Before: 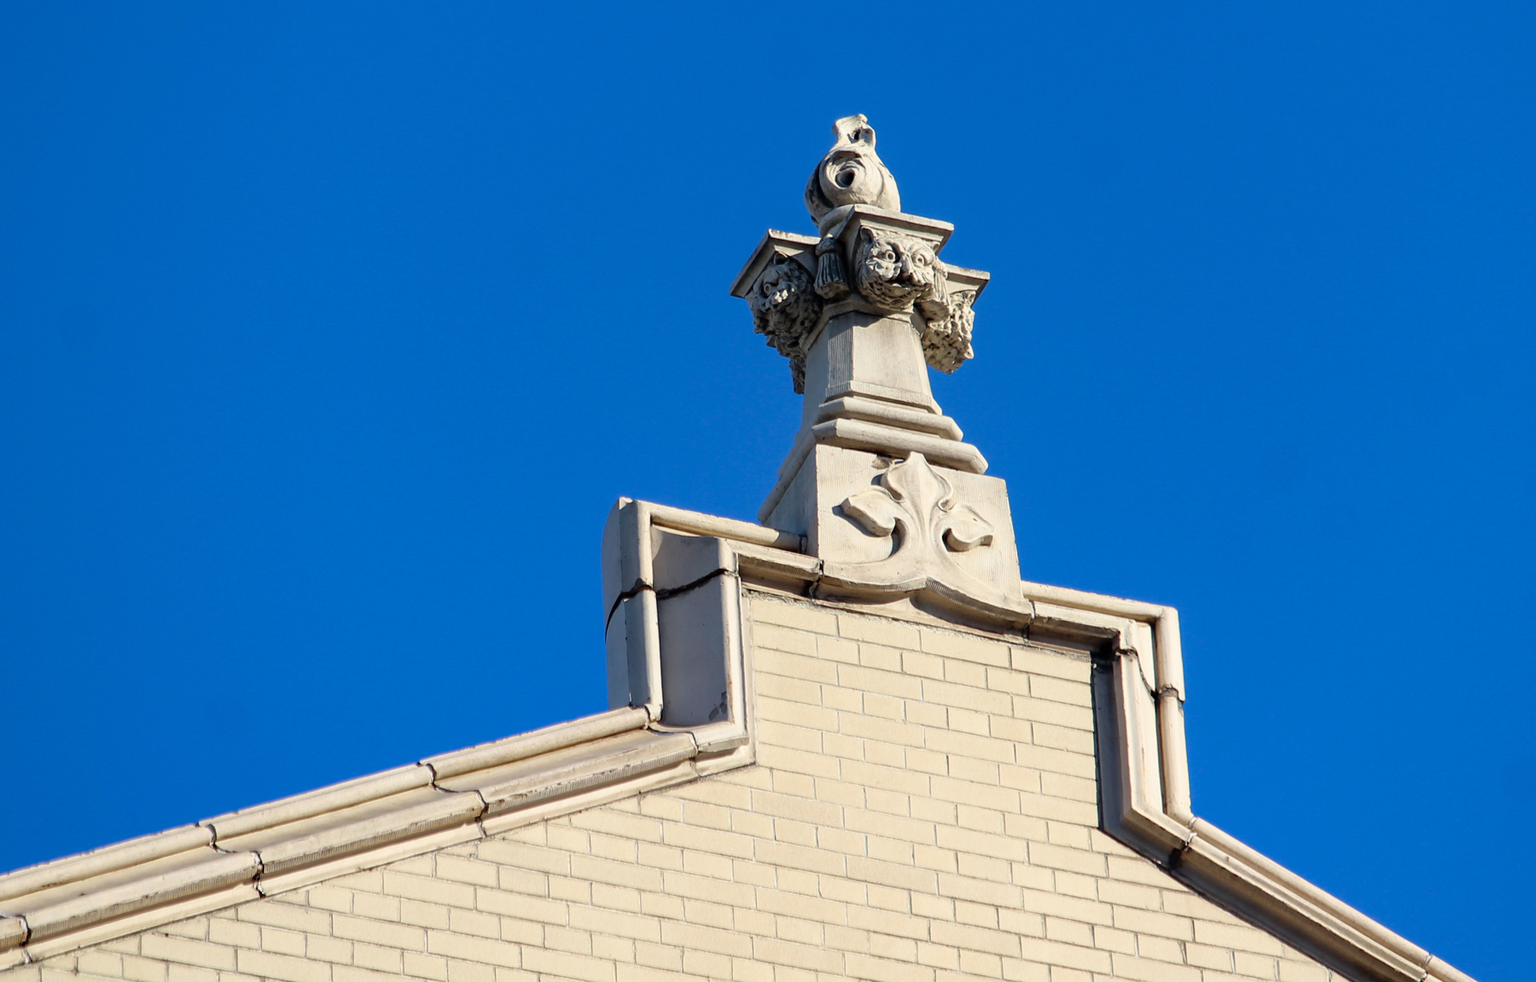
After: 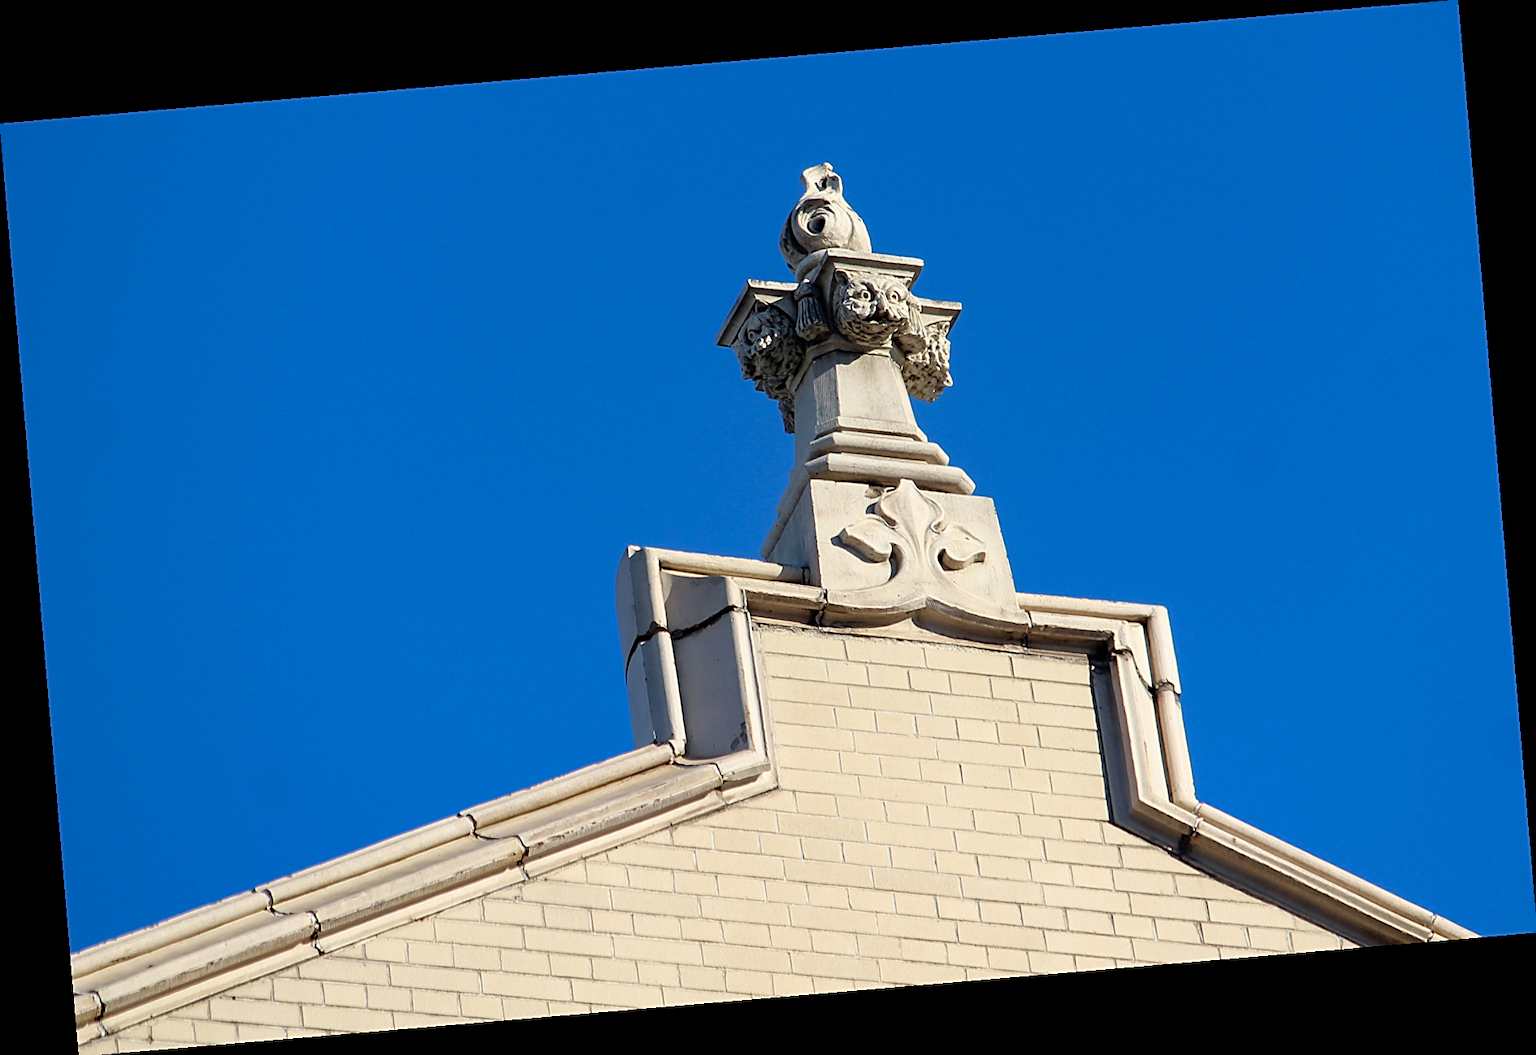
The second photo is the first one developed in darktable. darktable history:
sharpen: on, module defaults
rotate and perspective: rotation -4.86°, automatic cropping off
